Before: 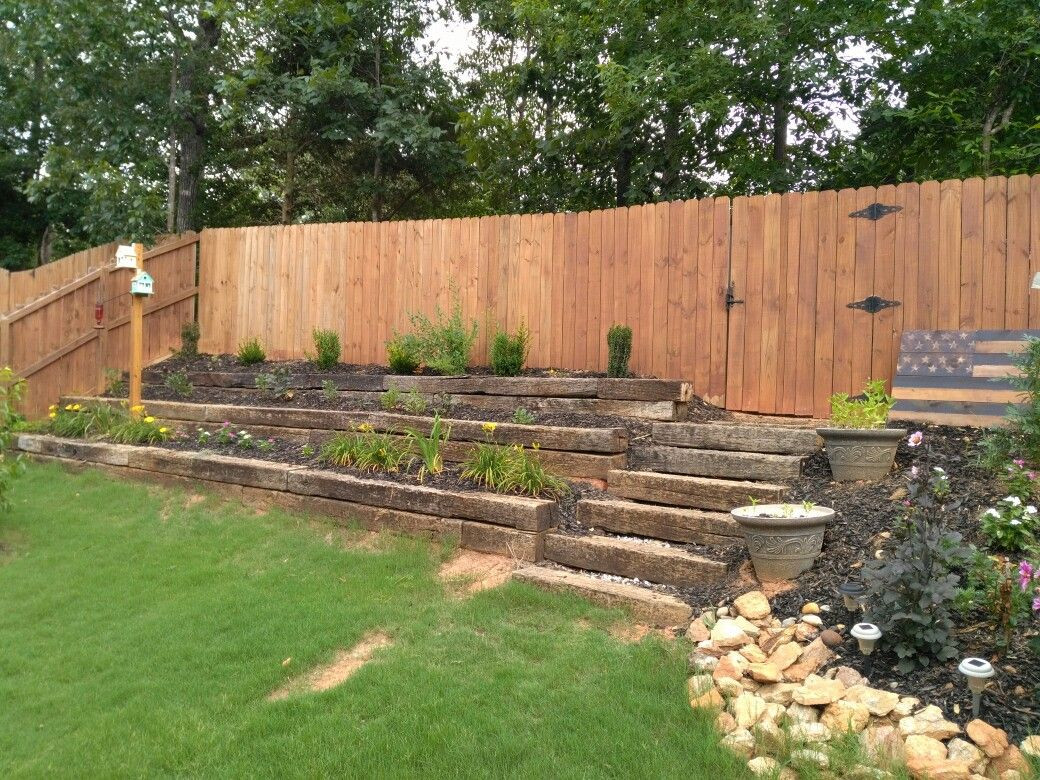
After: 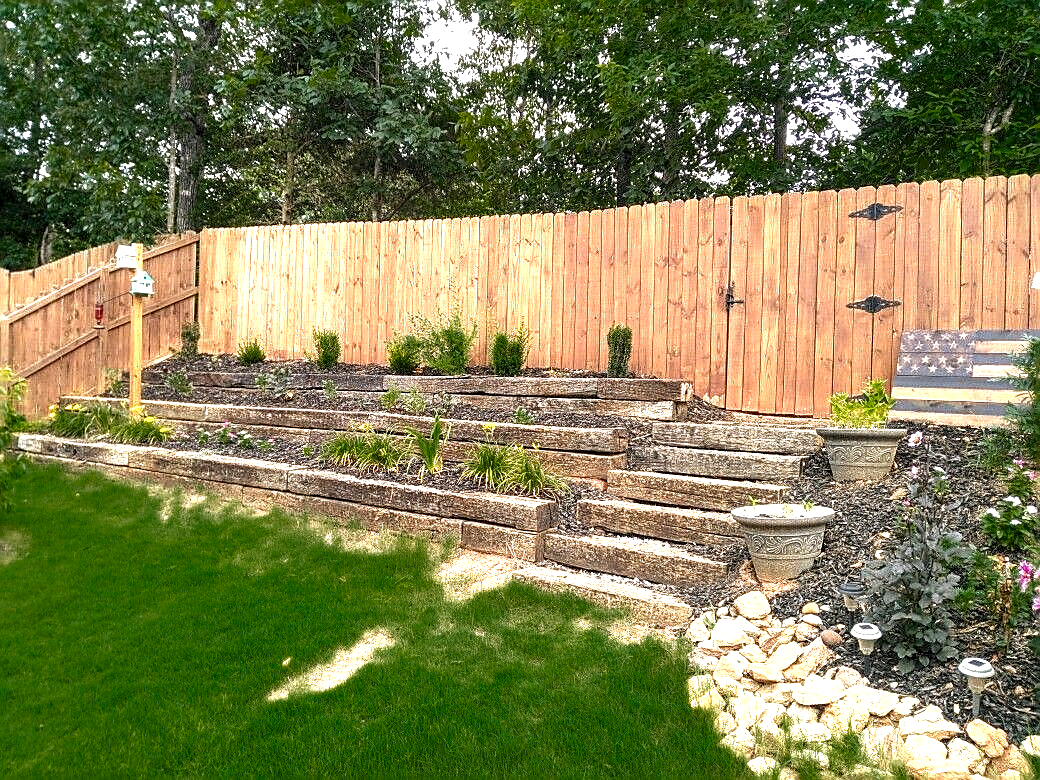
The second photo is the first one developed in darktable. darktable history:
sharpen: radius 1.378, amount 1.24, threshold 0.821
color zones: curves: ch0 [(0.25, 0.5) (0.347, 0.092) (0.75, 0.5)]; ch1 [(0.25, 0.5) (0.33, 0.51) (0.75, 0.5)]
exposure: black level correction 0, exposure 0.952 EV, compensate exposure bias true, compensate highlight preservation false
local contrast: detail 160%
